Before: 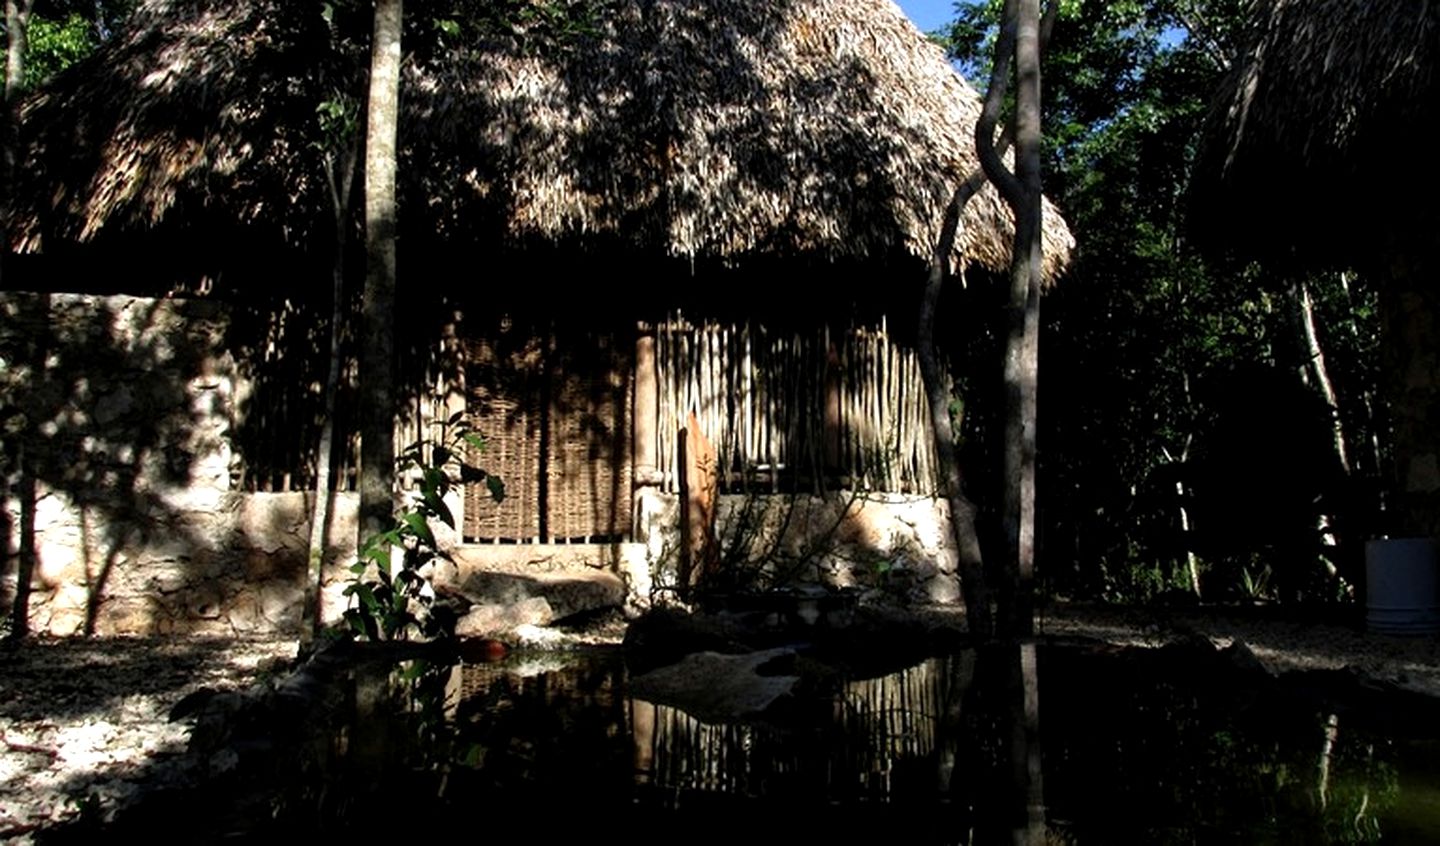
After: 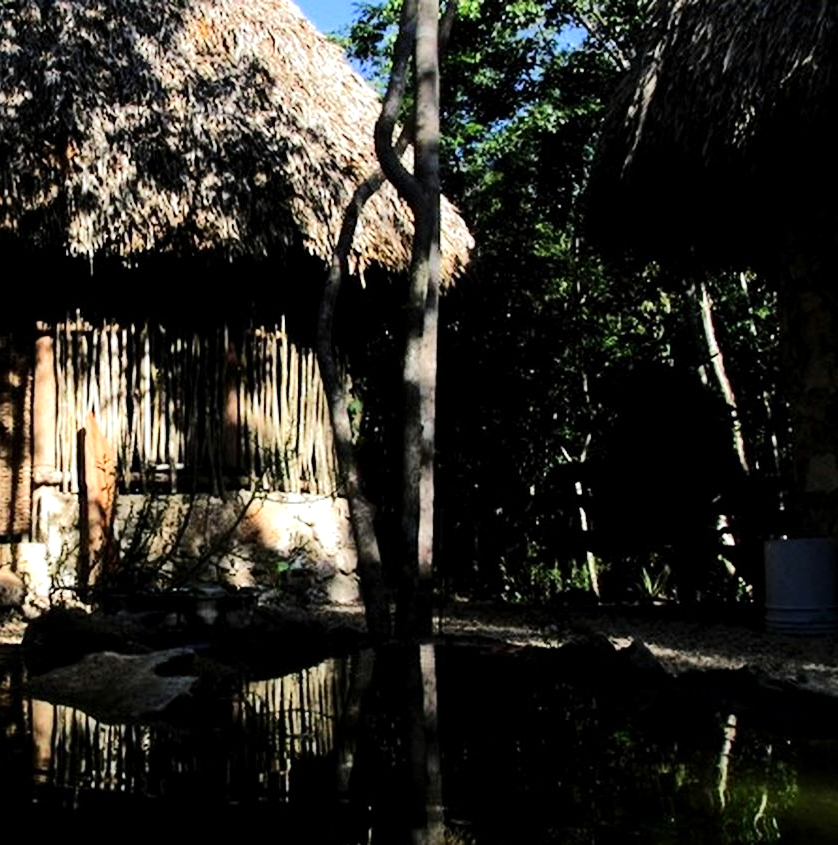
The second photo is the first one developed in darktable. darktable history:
crop: left 41.799%
tone equalizer: -7 EV 0.162 EV, -6 EV 0.603 EV, -5 EV 1.12 EV, -4 EV 1.36 EV, -3 EV 1.16 EV, -2 EV 0.6 EV, -1 EV 0.148 EV, edges refinement/feathering 500, mask exposure compensation -1.57 EV, preserve details no
